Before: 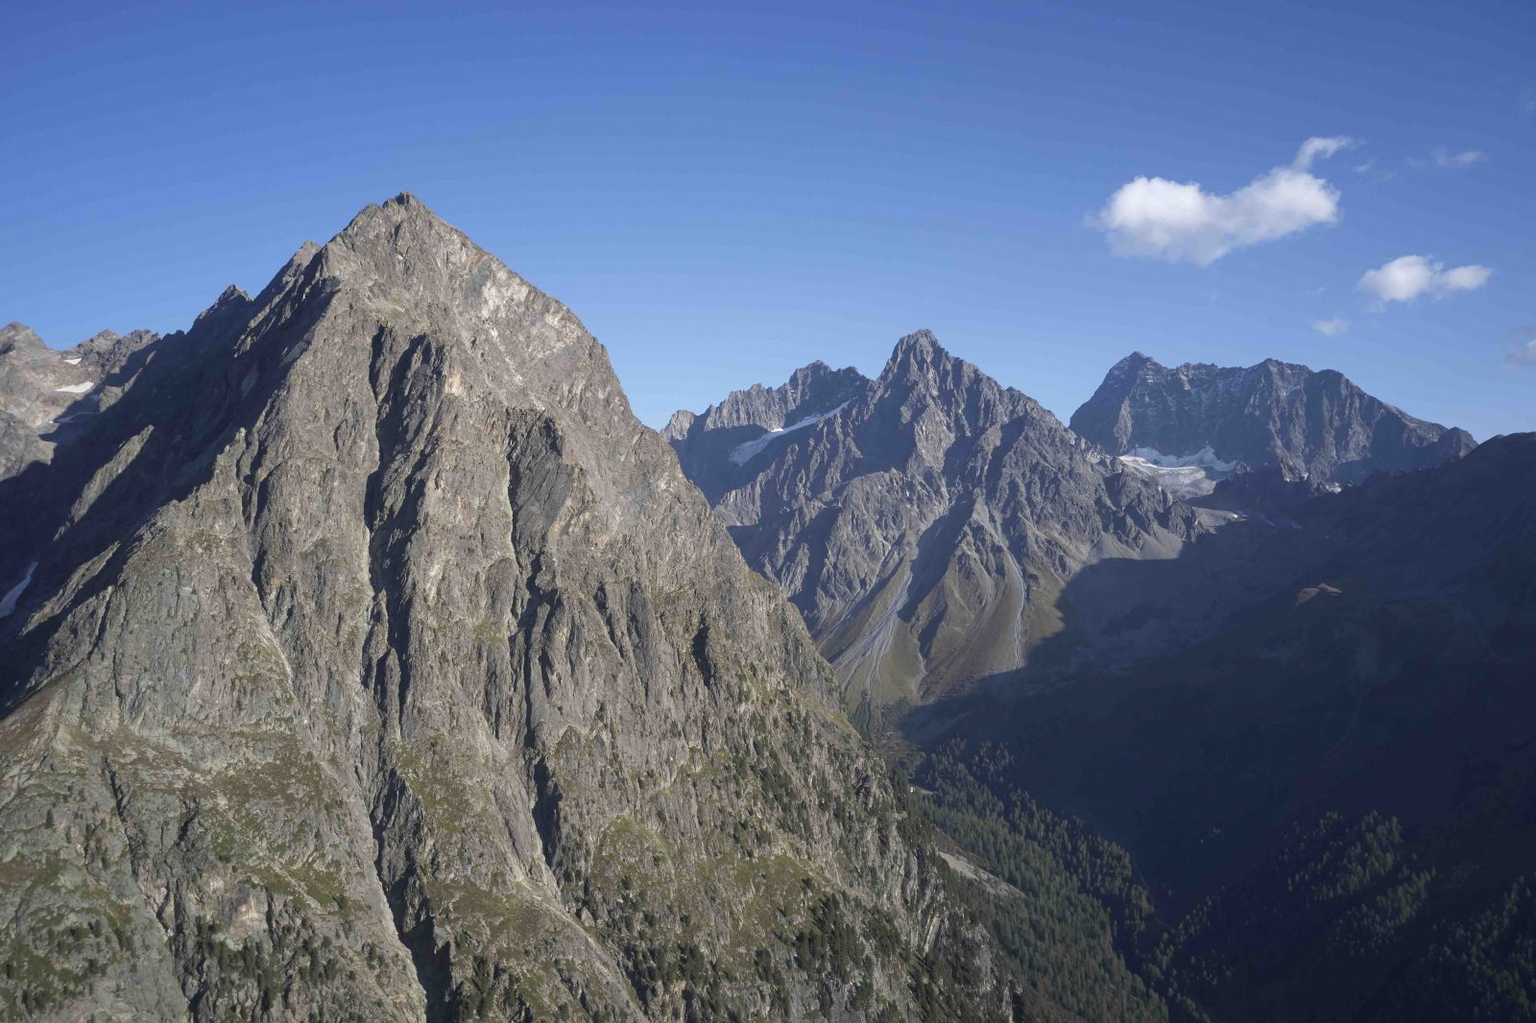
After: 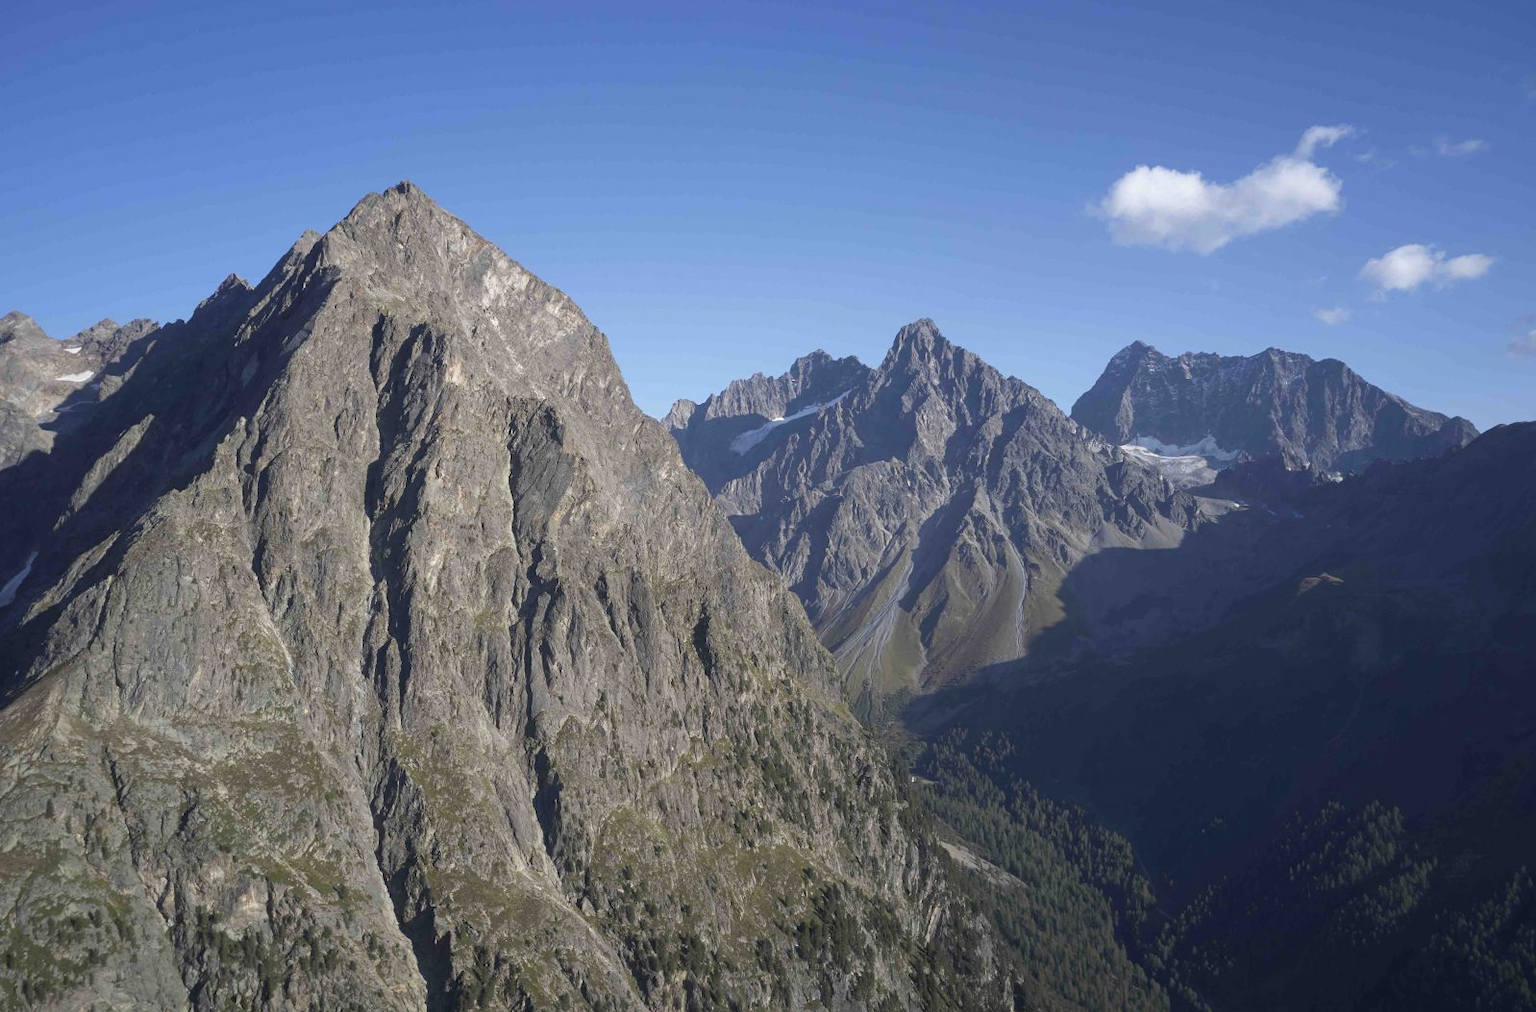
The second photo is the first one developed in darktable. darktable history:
crop: top 1.204%, right 0.091%
